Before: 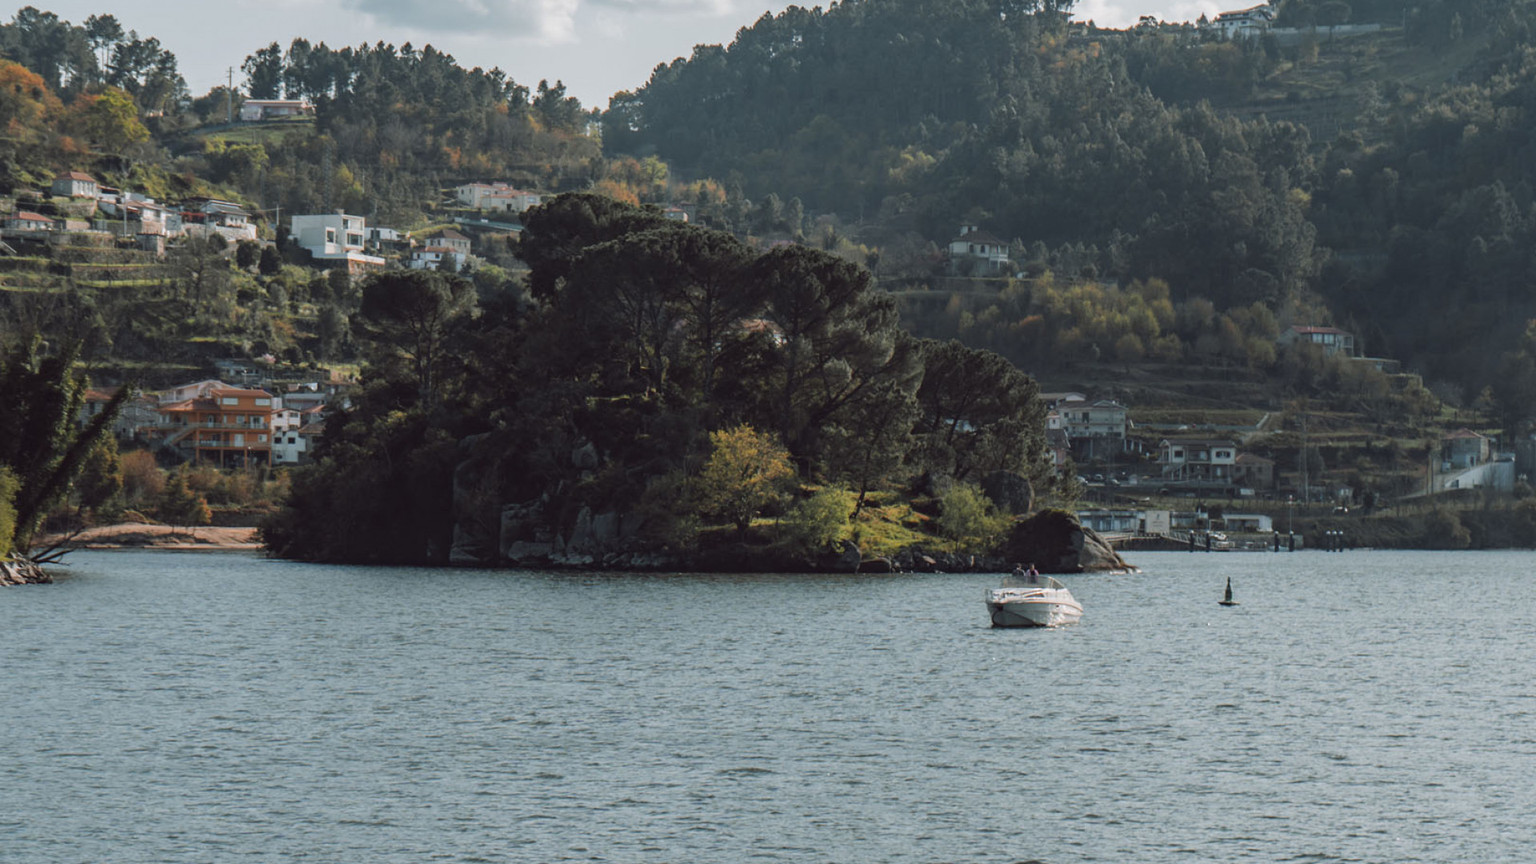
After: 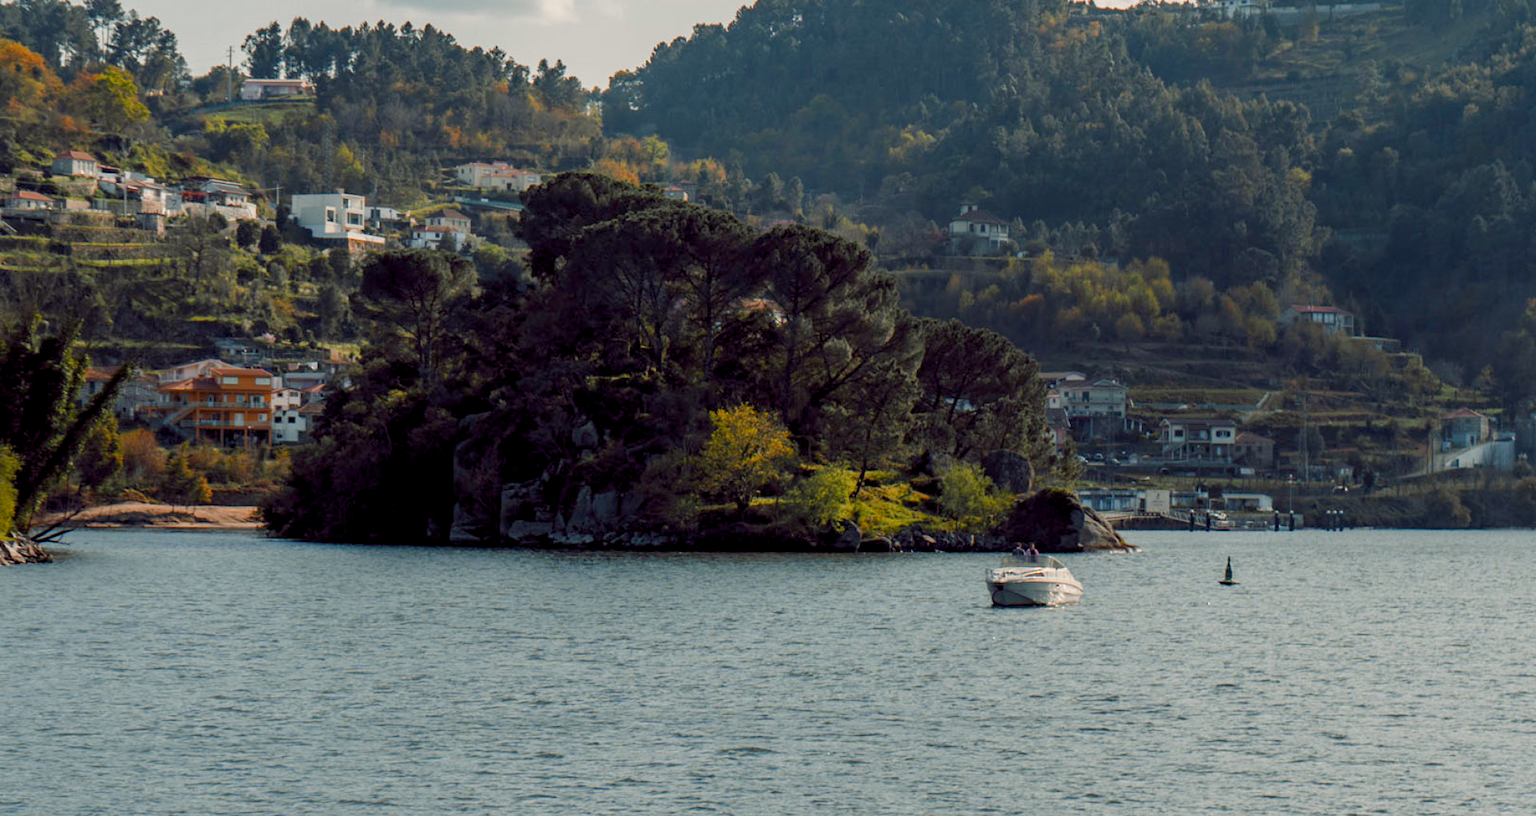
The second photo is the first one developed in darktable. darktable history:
color balance rgb: shadows lift › chroma 3%, shadows lift › hue 280.8°, power › hue 330°, highlights gain › chroma 3%, highlights gain › hue 75.6°, global offset › luminance -1%, perceptual saturation grading › global saturation 20%, perceptual saturation grading › highlights -25%, perceptual saturation grading › shadows 50%, global vibrance 20%
crop and rotate: top 2.479%, bottom 3.018%
